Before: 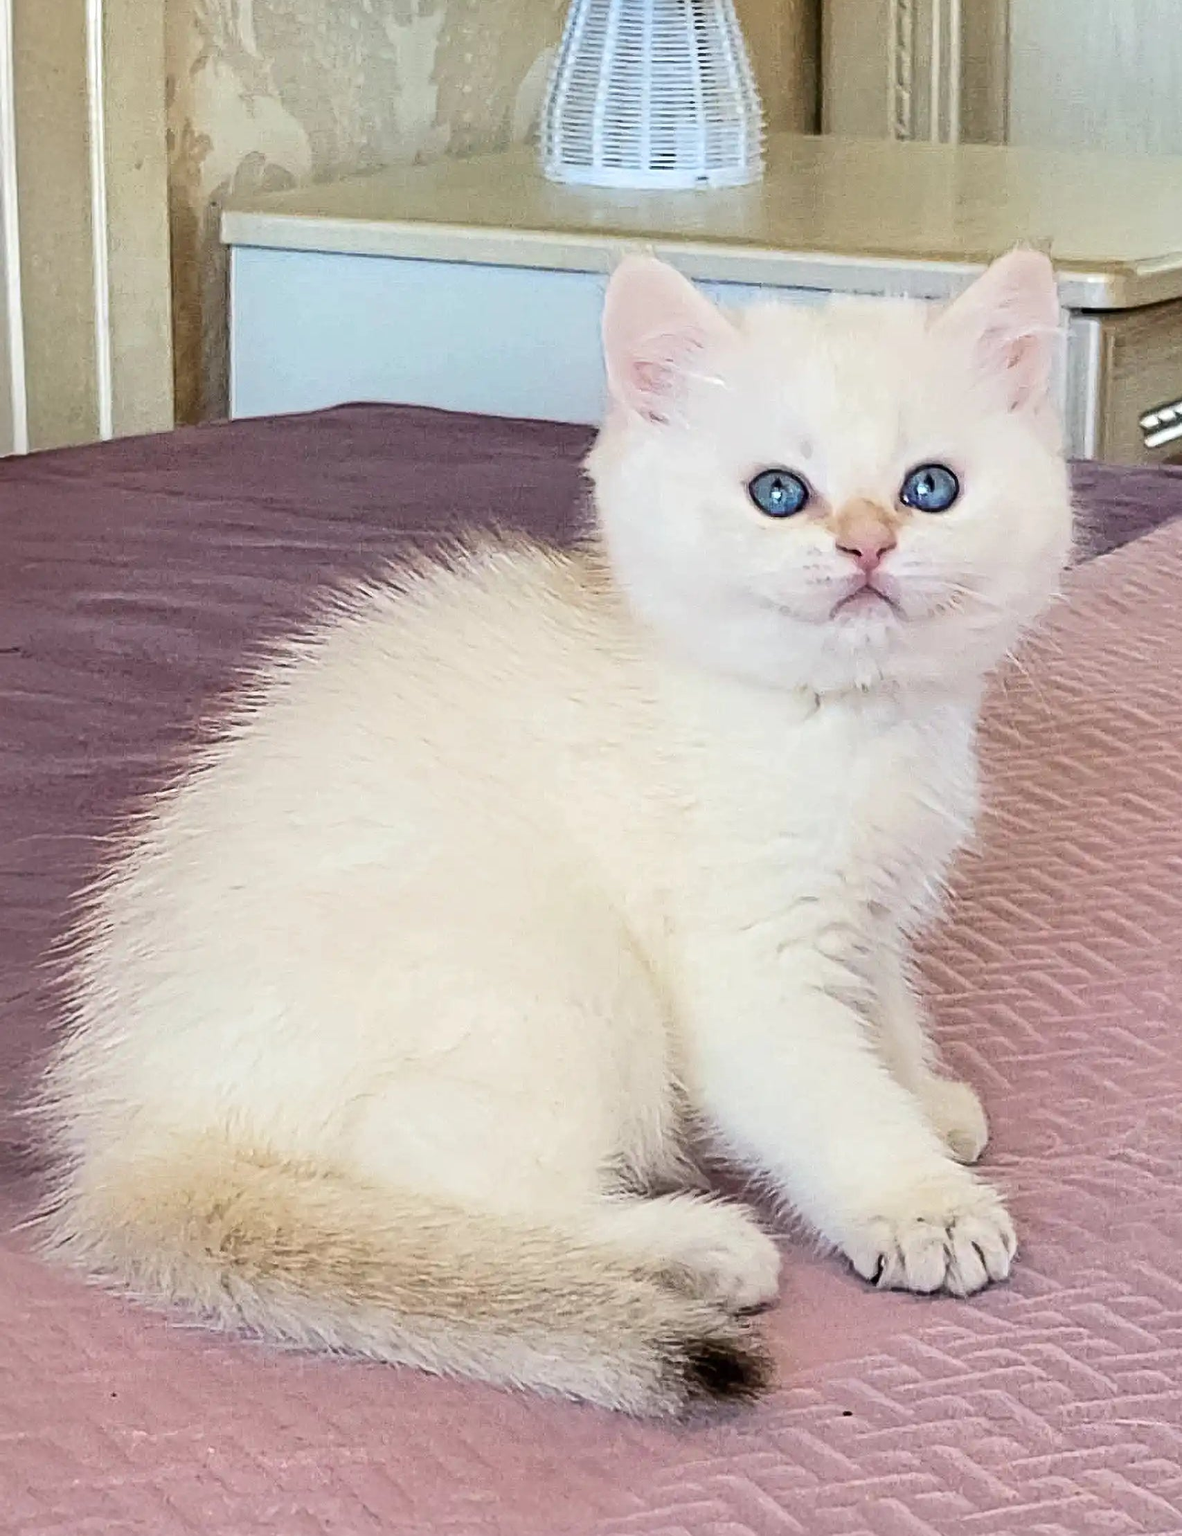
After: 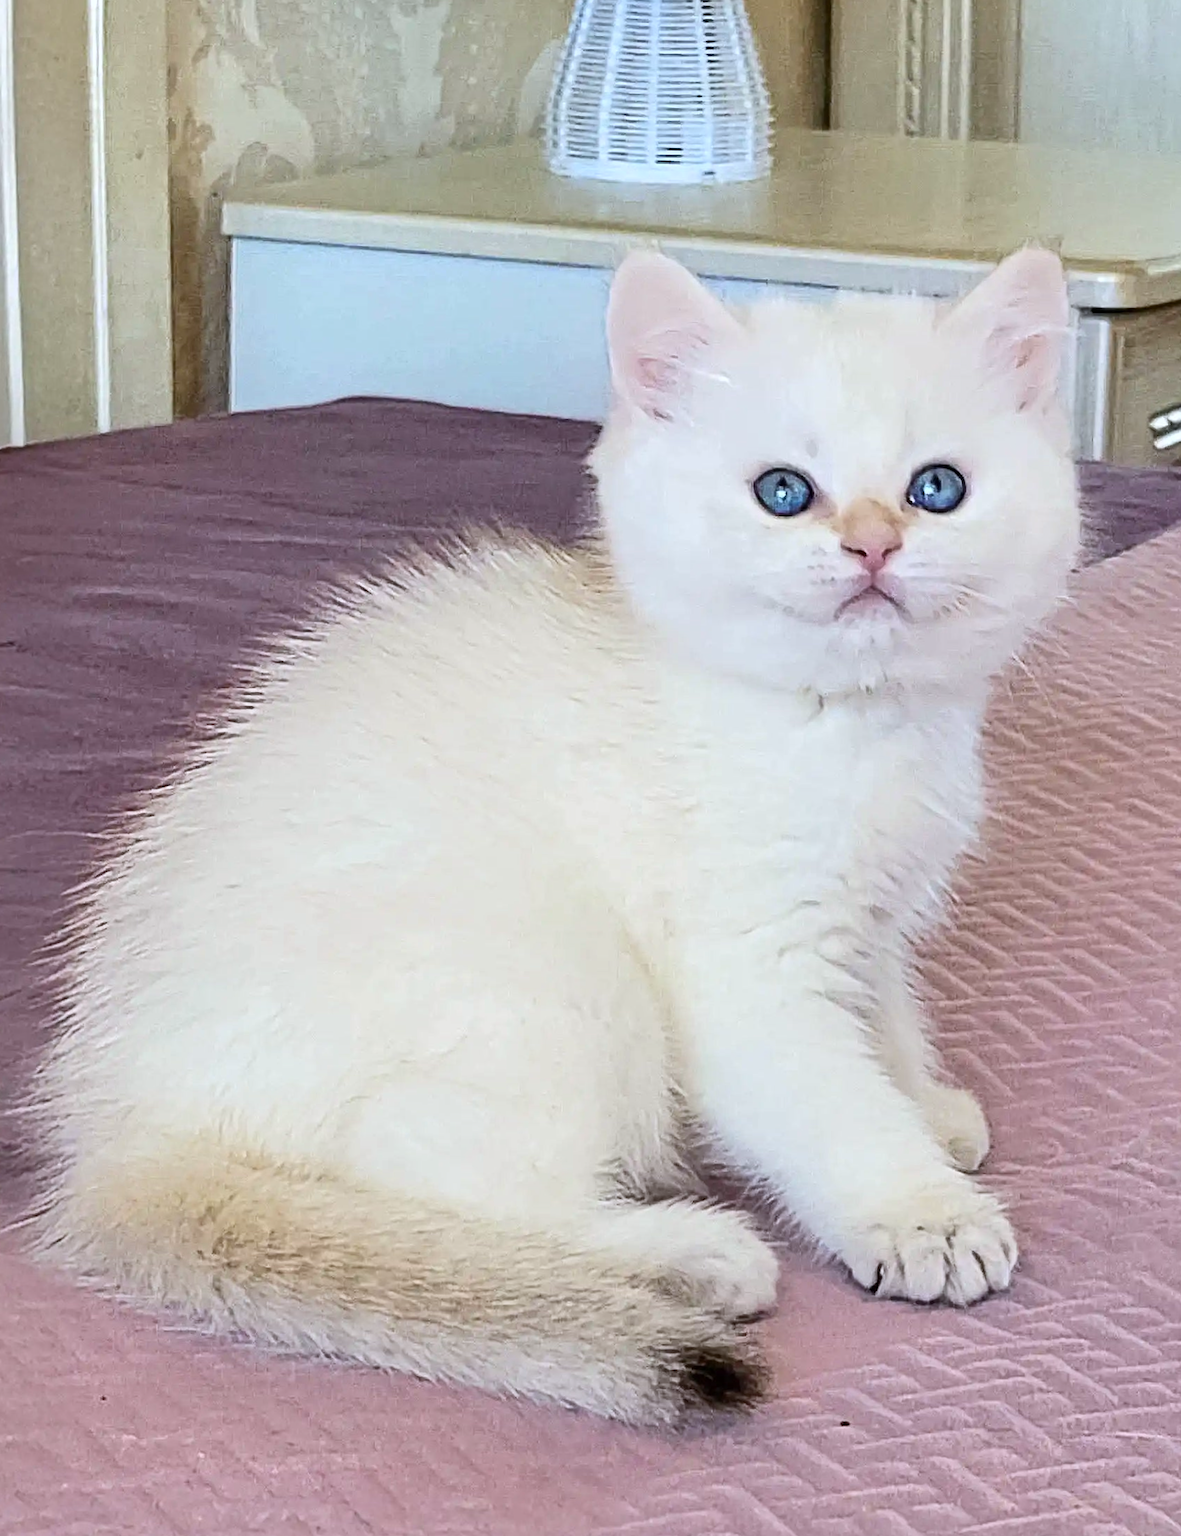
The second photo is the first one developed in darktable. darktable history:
crop and rotate: angle -0.5°
white balance: red 0.967, blue 1.049
color balance rgb: global vibrance 10%
